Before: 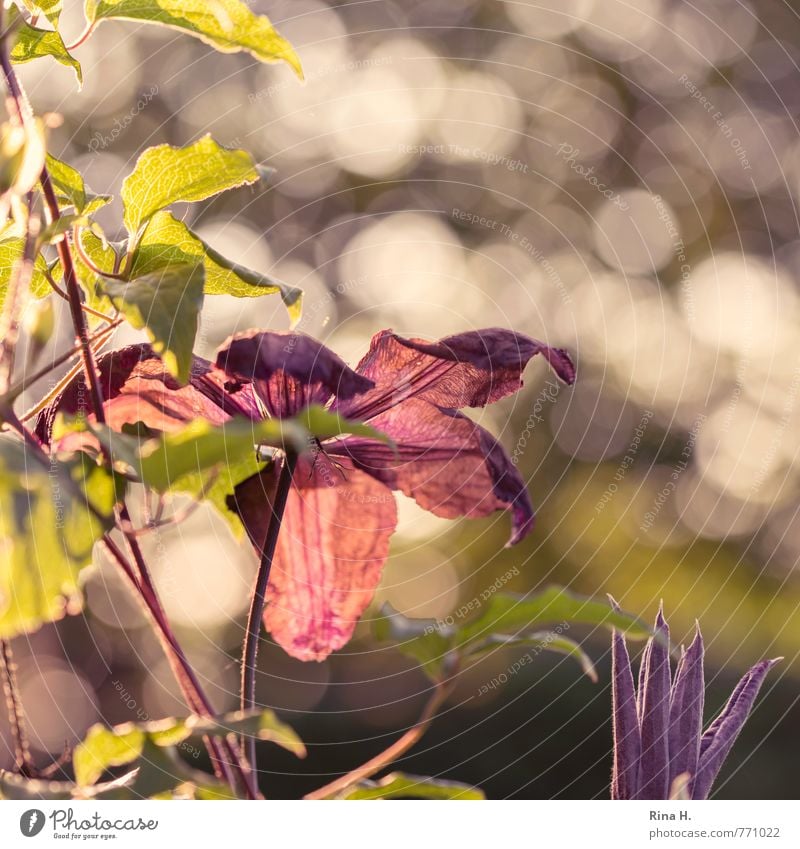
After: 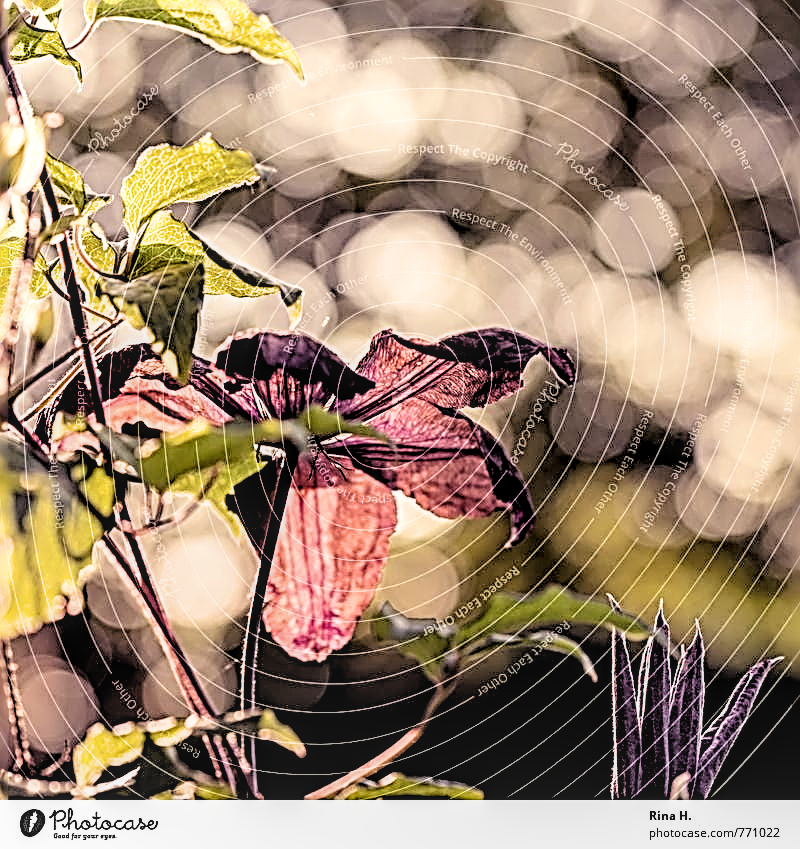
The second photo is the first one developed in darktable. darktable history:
local contrast: on, module defaults
sharpen: radius 3.165, amount 1.717
filmic rgb: middle gray luminance 13.67%, black relative exposure -1.87 EV, white relative exposure 3.12 EV, target black luminance 0%, hardness 1.82, latitude 58.66%, contrast 1.744, highlights saturation mix 4.28%, shadows ↔ highlights balance -36.88%
